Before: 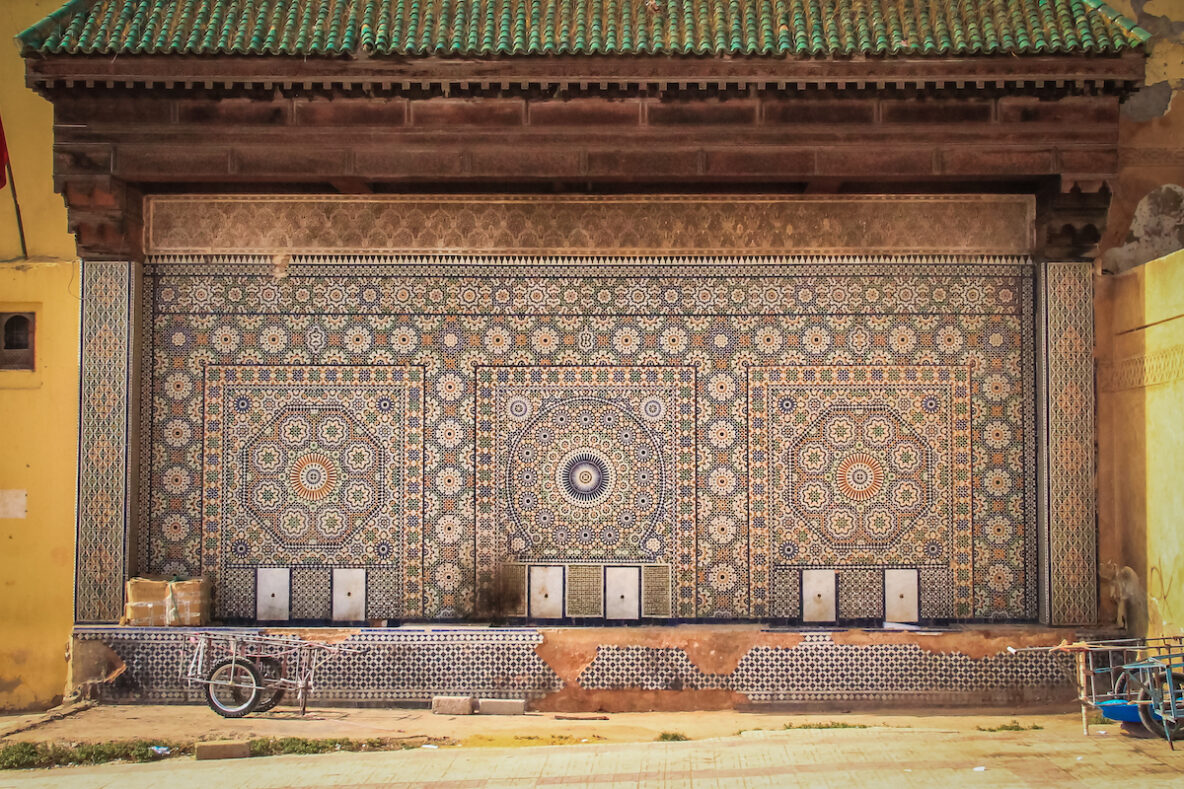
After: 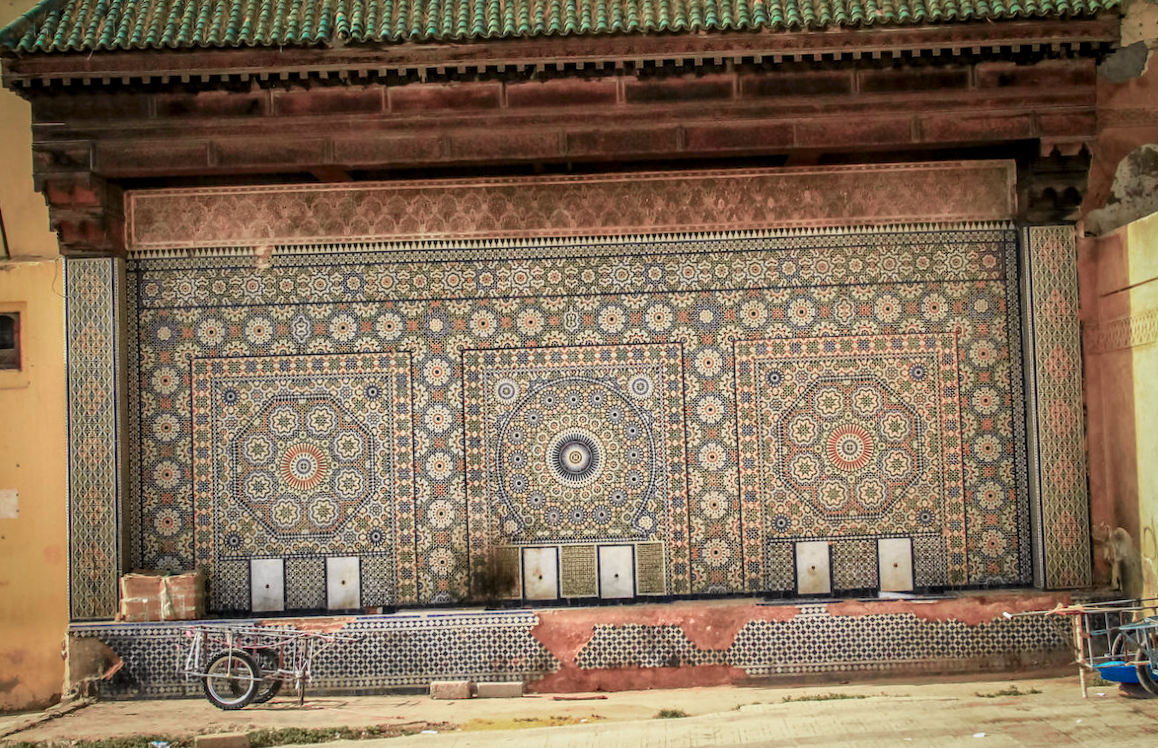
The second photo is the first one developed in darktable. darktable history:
local contrast: on, module defaults
tone curve: curves: ch0 [(0, 0) (0.058, 0.037) (0.214, 0.183) (0.304, 0.288) (0.561, 0.554) (0.687, 0.677) (0.768, 0.768) (0.858, 0.861) (0.987, 0.945)]; ch1 [(0, 0) (0.172, 0.123) (0.312, 0.296) (0.432, 0.448) (0.471, 0.469) (0.502, 0.5) (0.521, 0.505) (0.565, 0.569) (0.663, 0.663) (0.703, 0.721) (0.857, 0.917) (1, 1)]; ch2 [(0, 0) (0.411, 0.424) (0.485, 0.497) (0.502, 0.5) (0.517, 0.511) (0.556, 0.562) (0.626, 0.594) (0.709, 0.661) (1, 1)], color space Lab, independent channels, preserve colors none
rotate and perspective: rotation -2°, crop left 0.022, crop right 0.978, crop top 0.049, crop bottom 0.951
